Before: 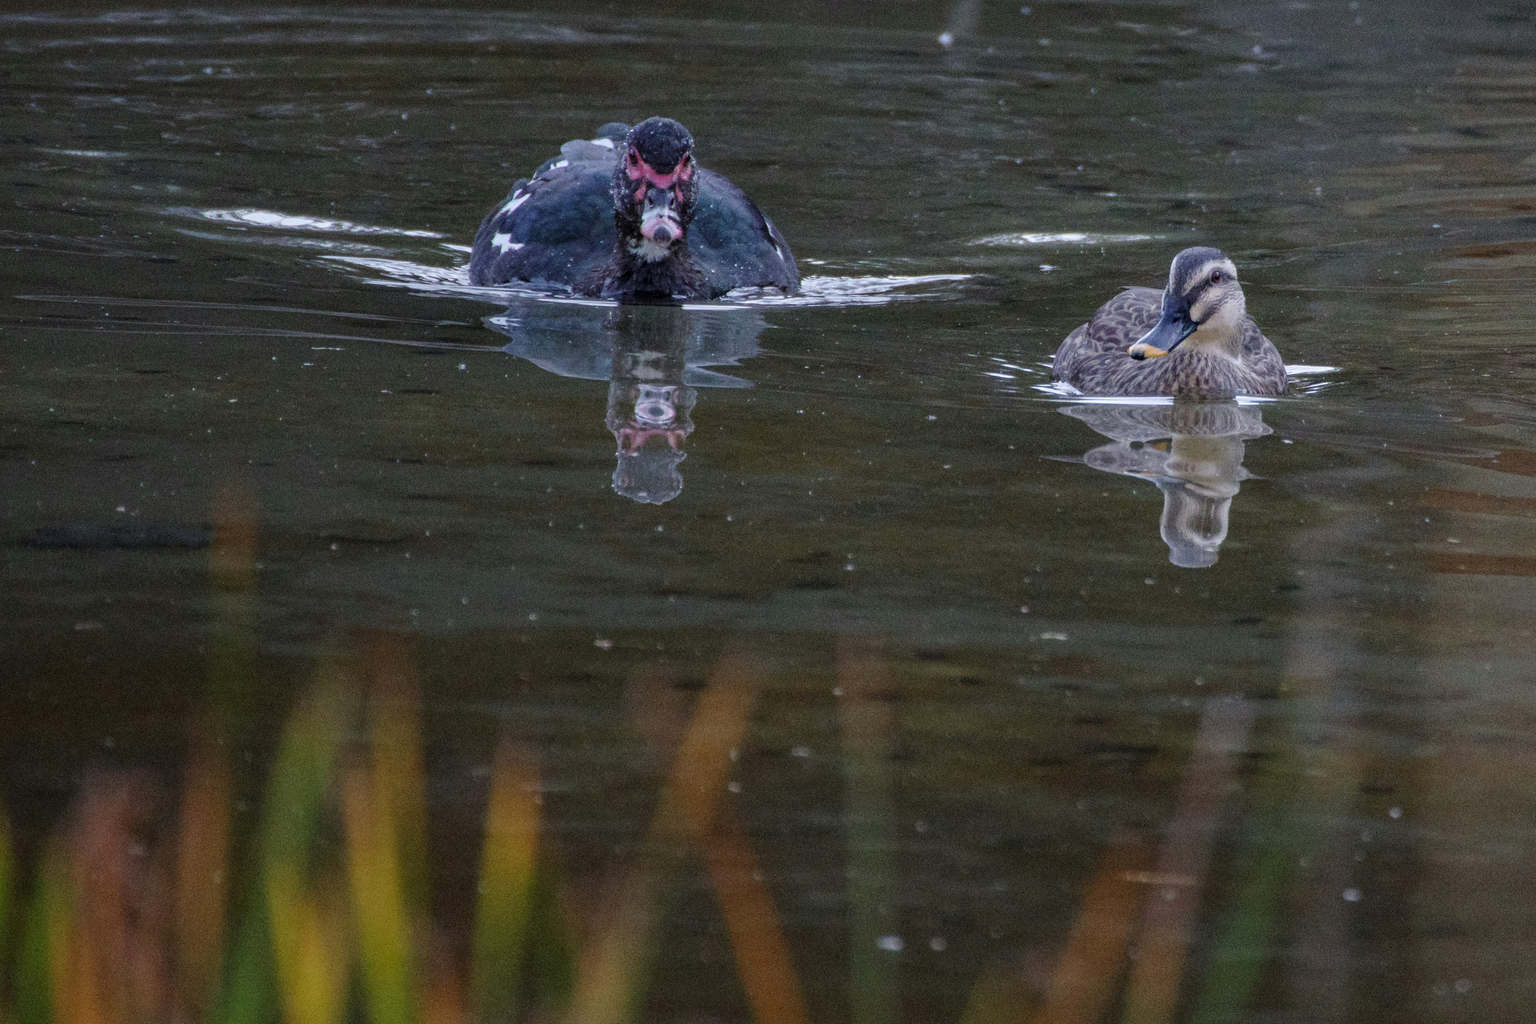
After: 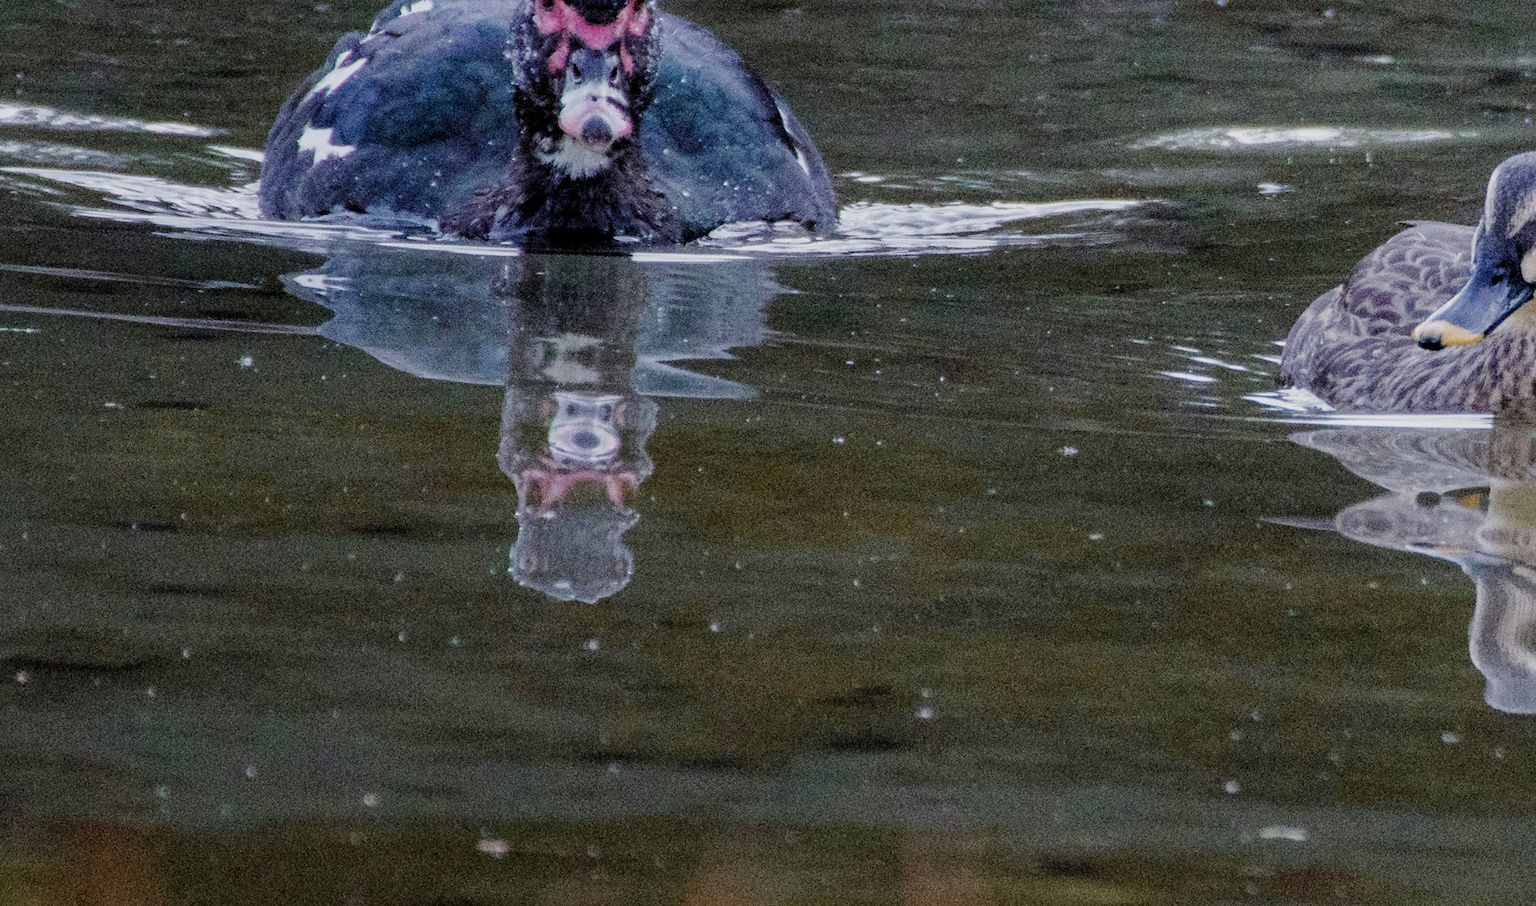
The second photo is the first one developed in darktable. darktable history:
exposure: black level correction 0.001, exposure 0.499 EV, compensate highlight preservation false
filmic rgb: black relative exposure -7.65 EV, white relative exposure 4.56 EV, hardness 3.61, preserve chrominance no, color science v4 (2020), contrast in shadows soft
crop: left 20.956%, top 15.678%, right 21.937%, bottom 33.781%
